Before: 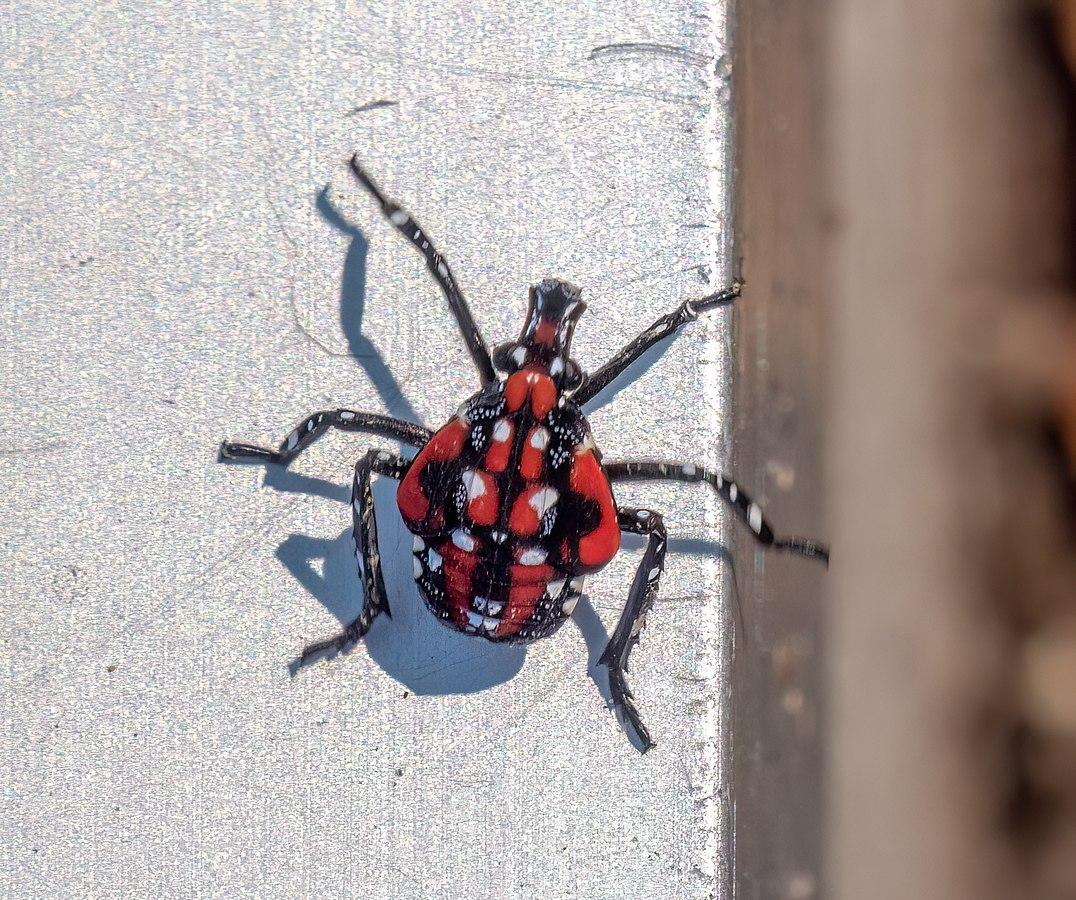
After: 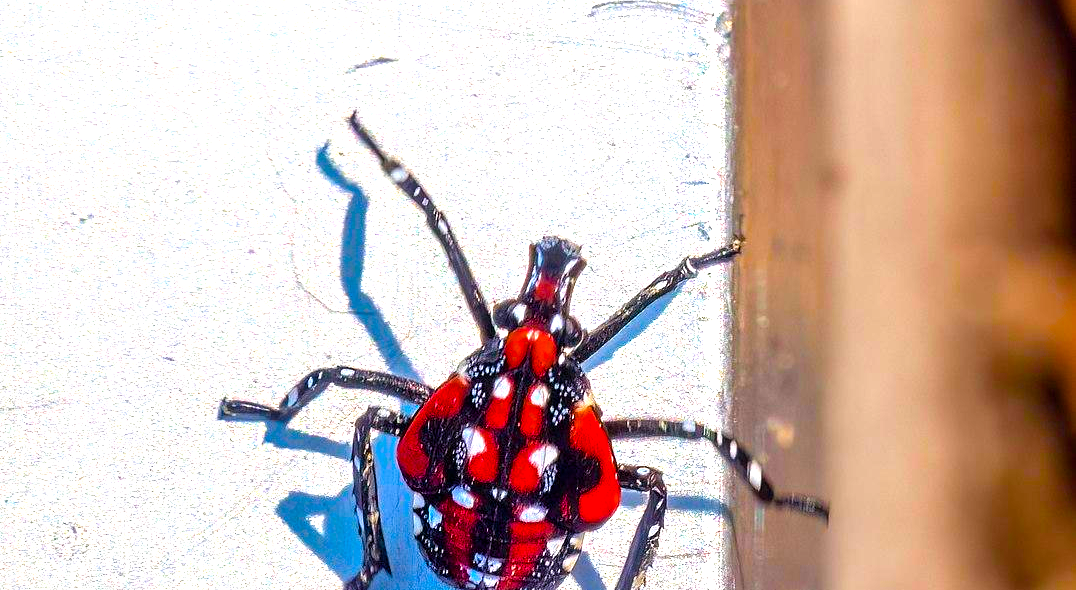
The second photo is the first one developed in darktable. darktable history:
crop and rotate: top 4.848%, bottom 29.503%
color balance rgb: linear chroma grading › global chroma 25%, perceptual saturation grading › global saturation 40%, perceptual brilliance grading › global brilliance 30%, global vibrance 40%
